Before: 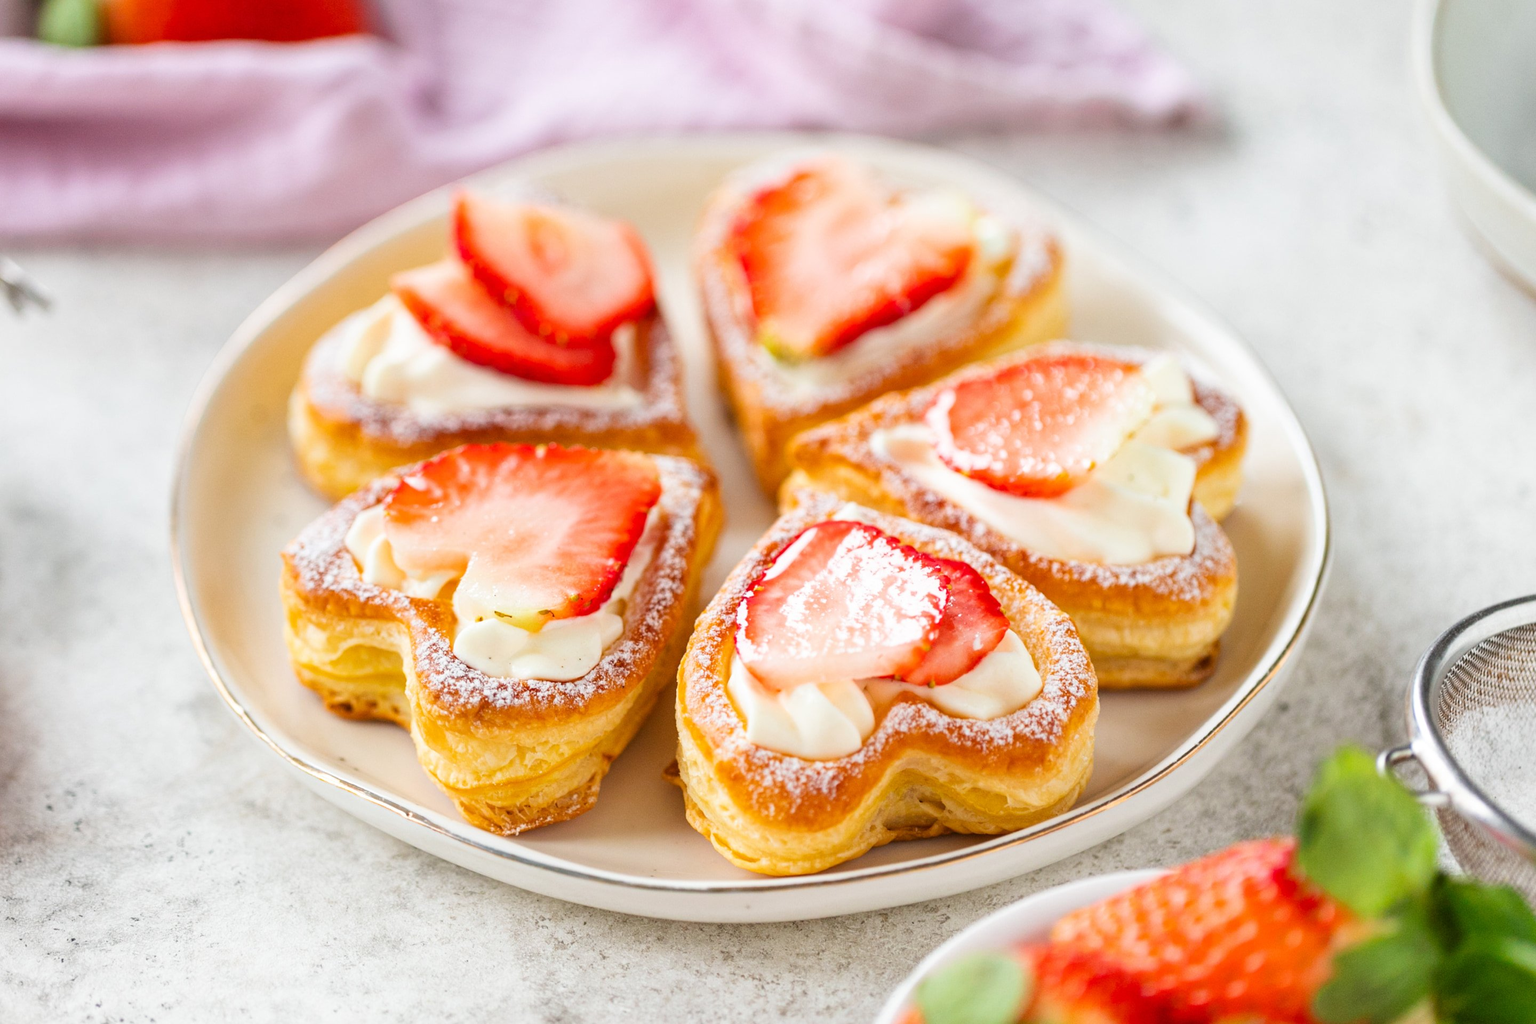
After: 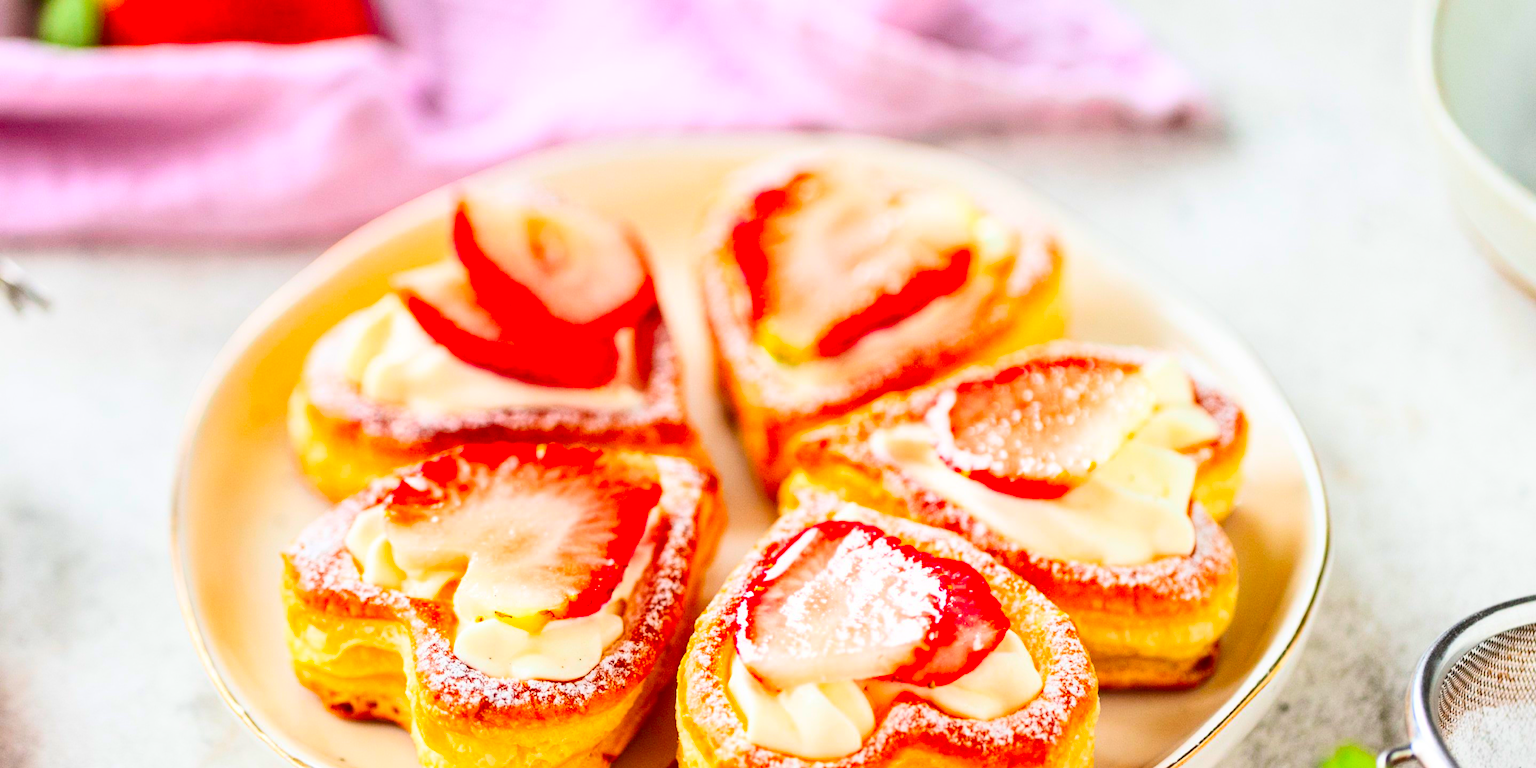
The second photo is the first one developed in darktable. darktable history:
crop: bottom 24.967%
contrast brightness saturation: contrast 0.26, brightness 0.02, saturation 0.87
